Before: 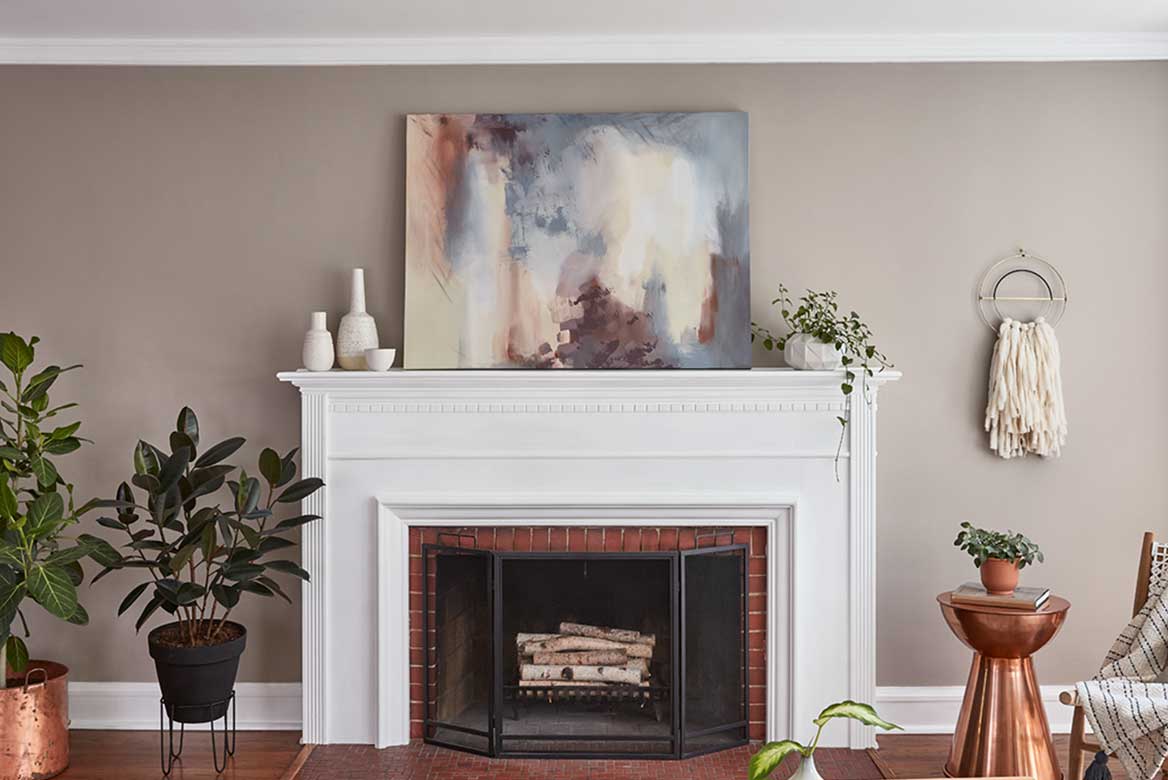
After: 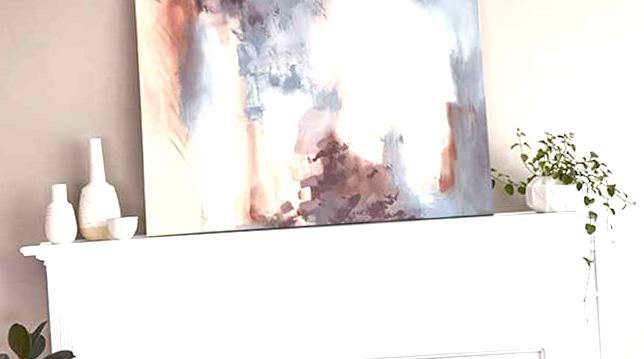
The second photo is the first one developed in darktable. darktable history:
crop: left 20.932%, top 15.471%, right 21.848%, bottom 34.081%
local contrast: highlights 100%, shadows 100%, detail 120%, midtone range 0.2
exposure: black level correction 0, exposure 1.198 EV, compensate exposure bias true, compensate highlight preservation false
rotate and perspective: rotation -3.52°, crop left 0.036, crop right 0.964, crop top 0.081, crop bottom 0.919
tone equalizer: -8 EV -0.55 EV
